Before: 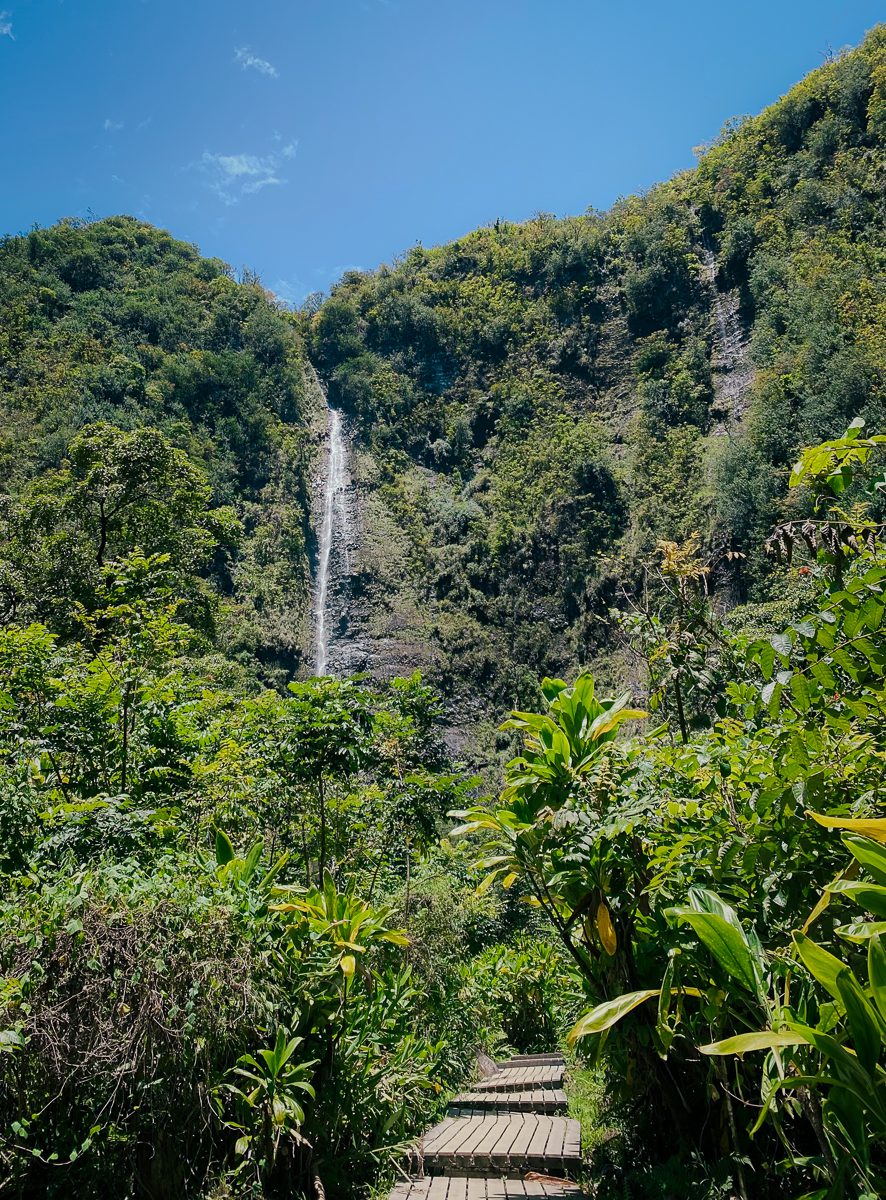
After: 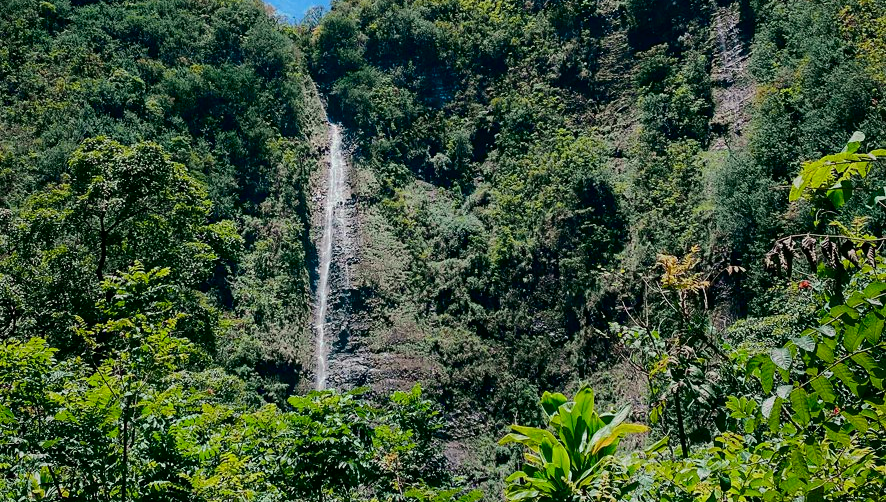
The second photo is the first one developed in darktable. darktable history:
crop and rotate: top 23.84%, bottom 34.294%
tone curve: curves: ch0 [(0, 0) (0.068, 0.012) (0.183, 0.089) (0.341, 0.283) (0.547, 0.532) (0.828, 0.815) (1, 0.983)]; ch1 [(0, 0) (0.23, 0.166) (0.34, 0.308) (0.371, 0.337) (0.429, 0.411) (0.477, 0.462) (0.499, 0.498) (0.529, 0.537) (0.559, 0.582) (0.743, 0.798) (1, 1)]; ch2 [(0, 0) (0.431, 0.414) (0.498, 0.503) (0.524, 0.528) (0.568, 0.546) (0.6, 0.597) (0.634, 0.645) (0.728, 0.742) (1, 1)], color space Lab, independent channels, preserve colors none
